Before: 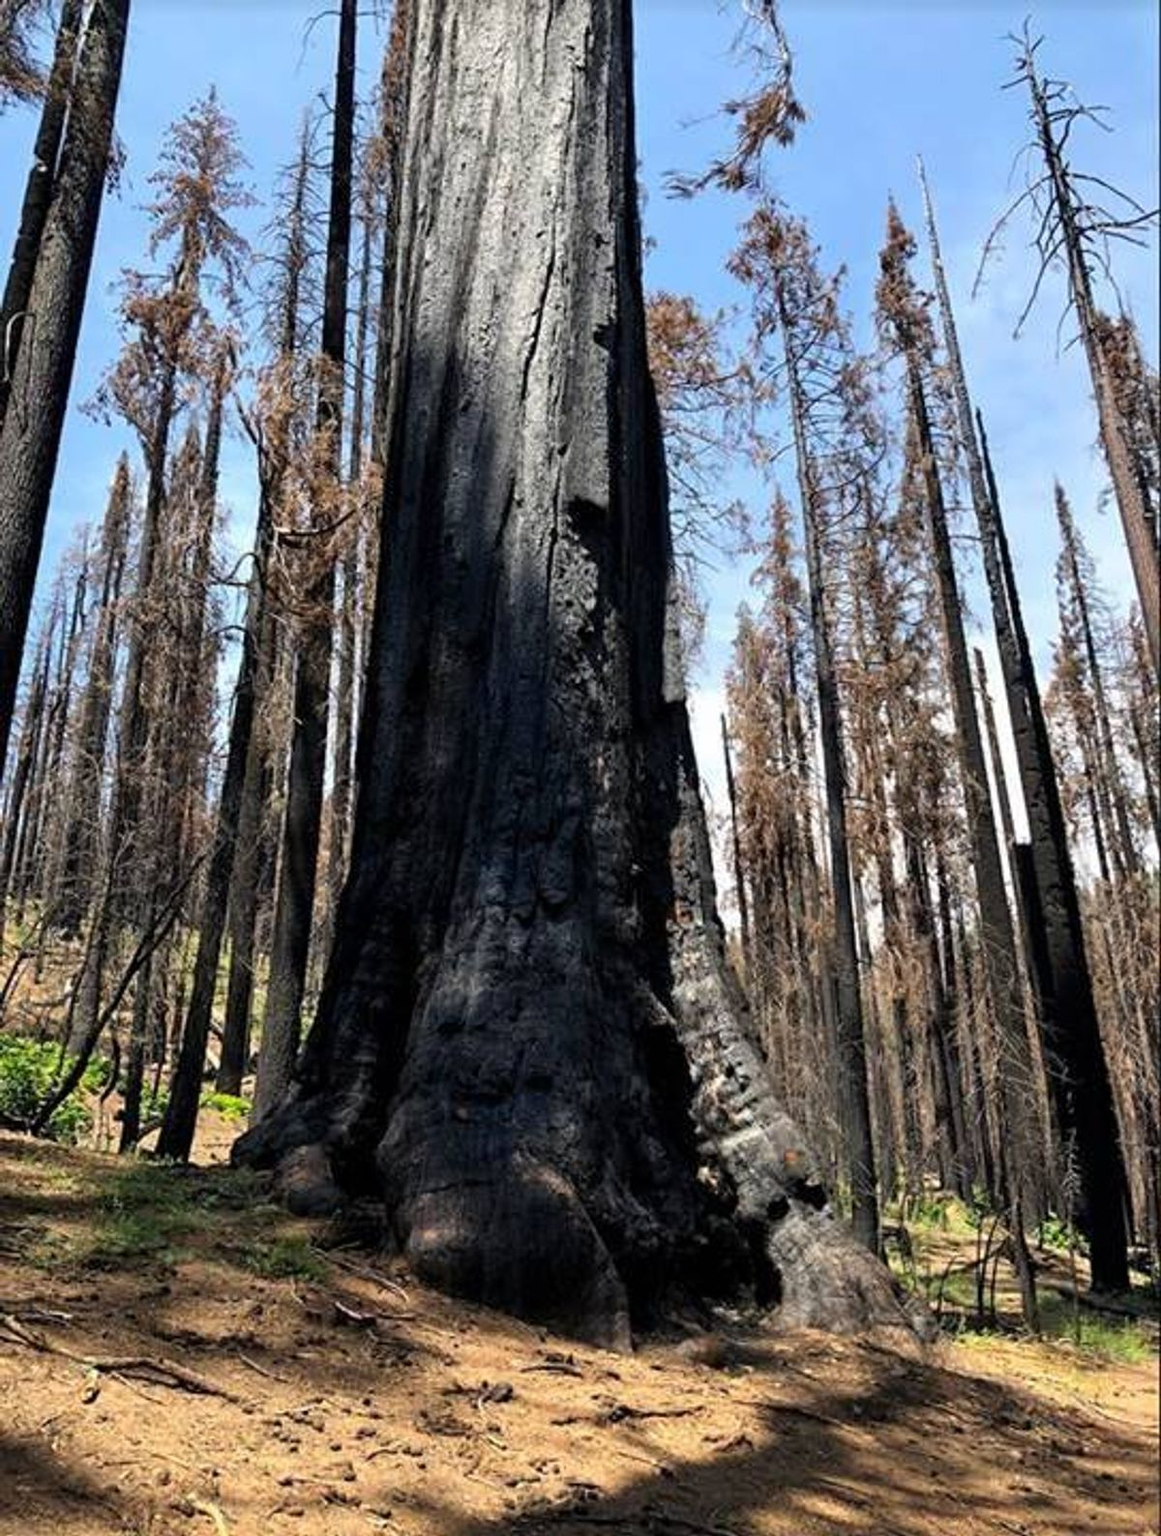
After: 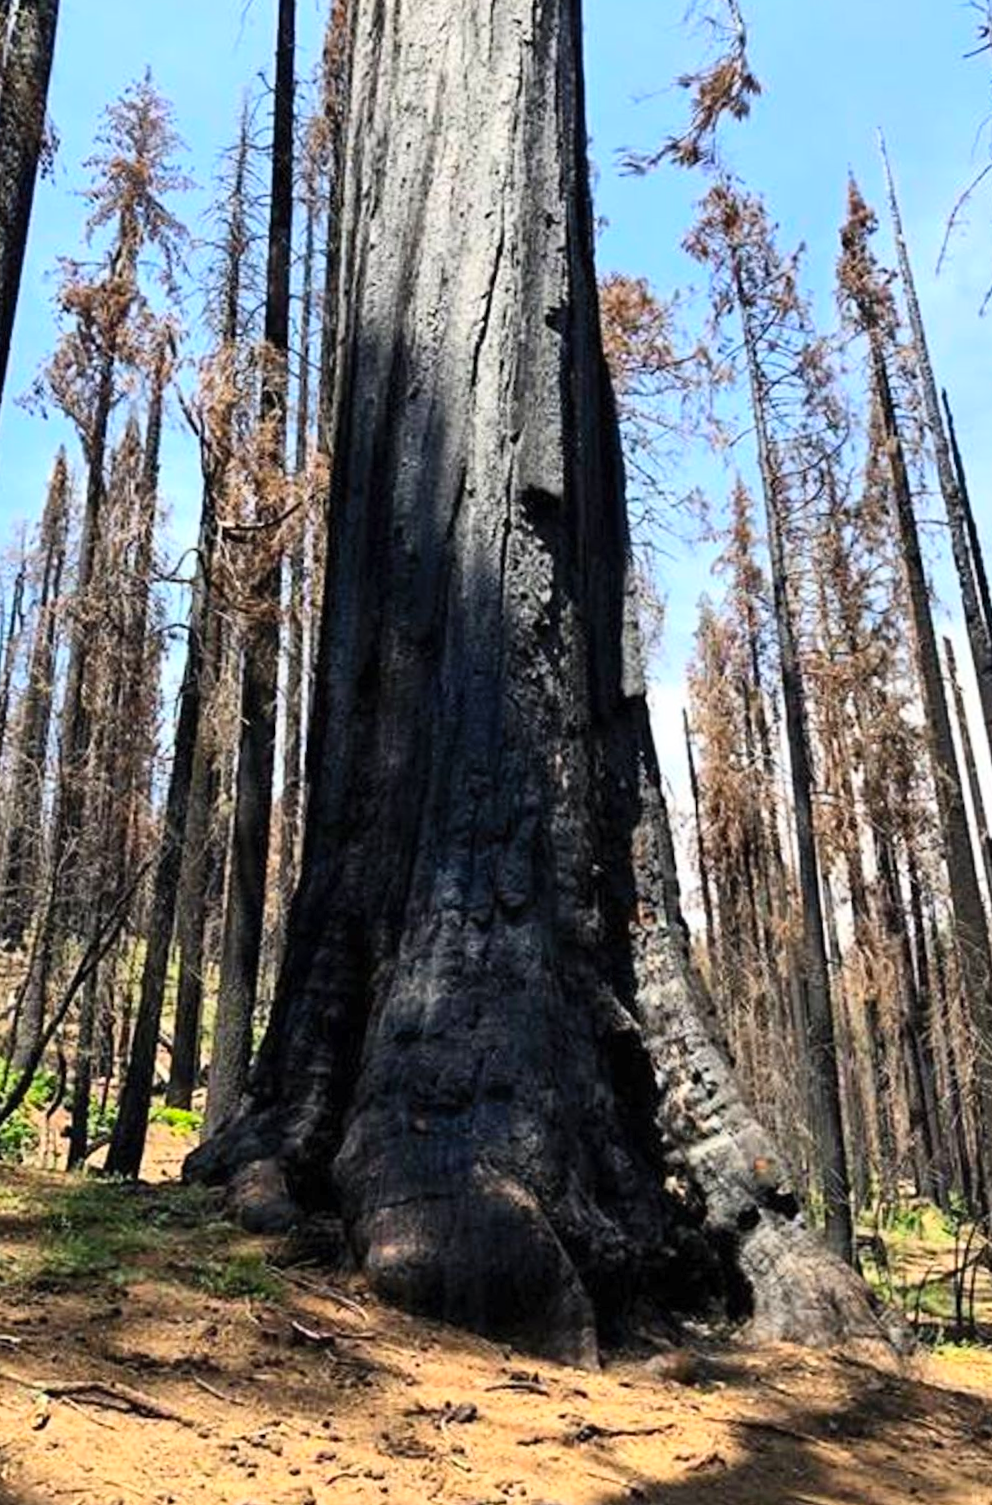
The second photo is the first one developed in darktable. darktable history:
contrast brightness saturation: contrast 0.196, brightness 0.16, saturation 0.217
crop and rotate: angle 0.788°, left 4.404%, top 0.949%, right 11.421%, bottom 2.545%
